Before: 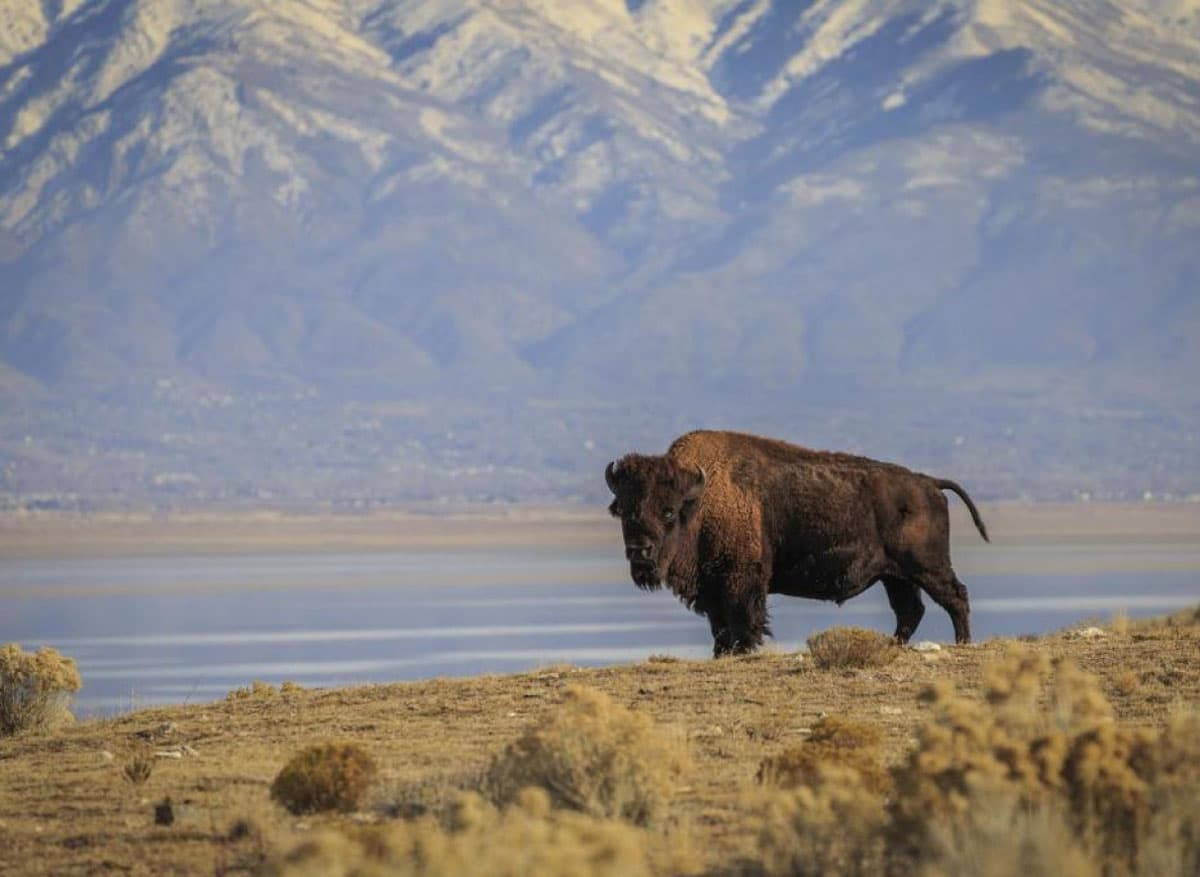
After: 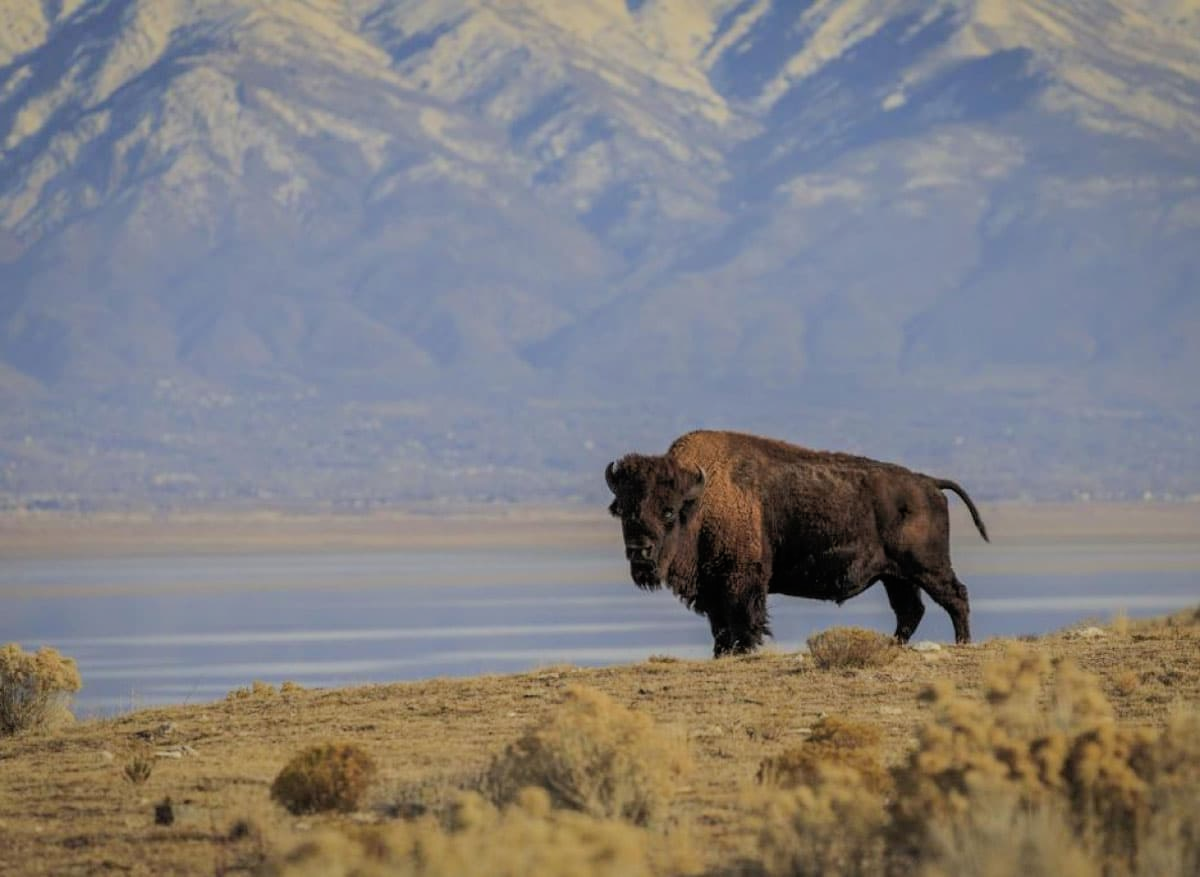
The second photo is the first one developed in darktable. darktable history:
shadows and highlights: on, module defaults
filmic rgb: black relative exposure -7.48 EV, white relative exposure 4.83 EV, hardness 3.4, color science v6 (2022)
